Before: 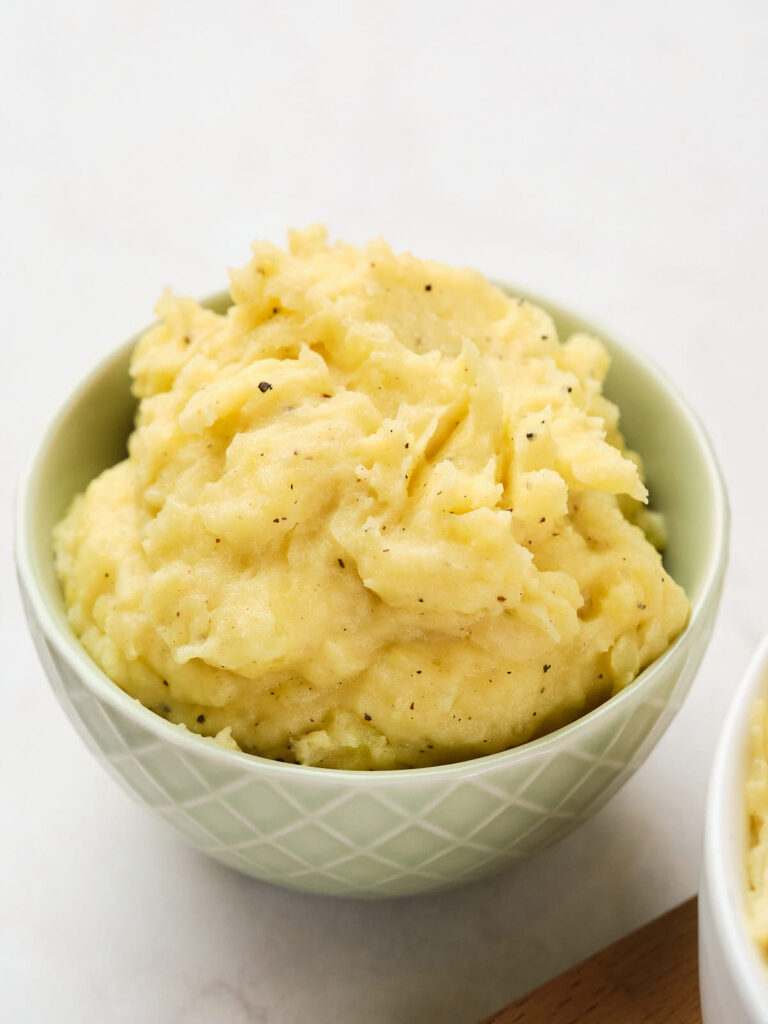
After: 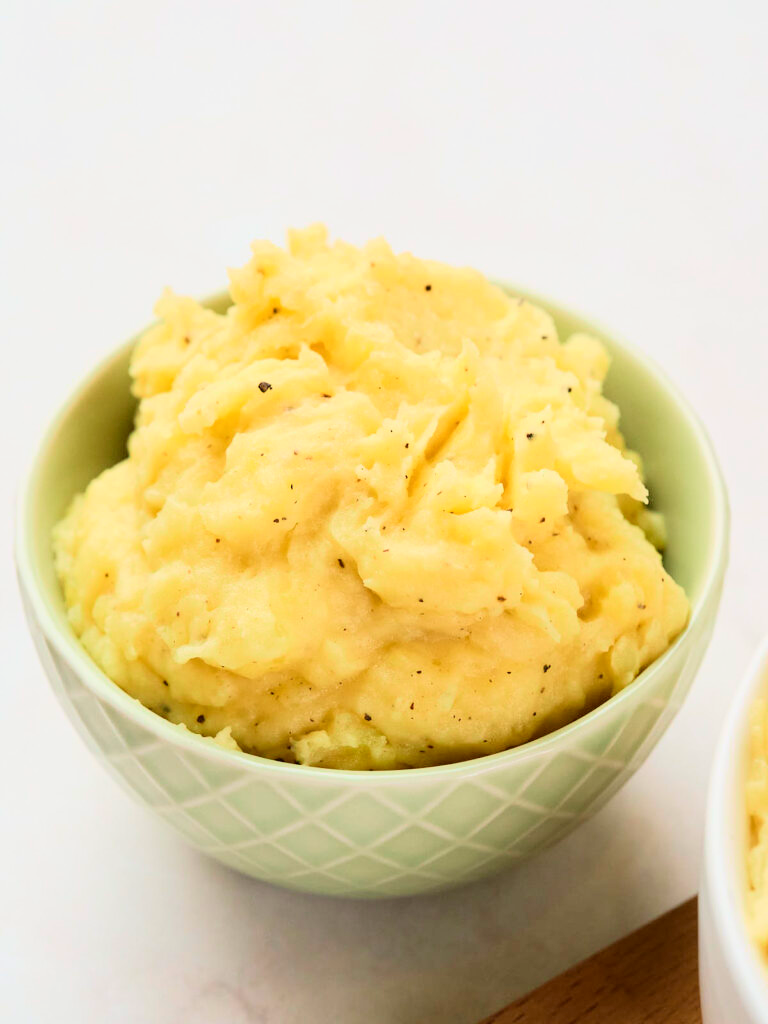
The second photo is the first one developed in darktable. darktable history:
tone curve: curves: ch0 [(0, 0) (0.091, 0.077) (0.389, 0.458) (0.745, 0.82) (0.856, 0.899) (0.92, 0.938) (1, 0.973)]; ch1 [(0, 0) (0.437, 0.404) (0.5, 0.5) (0.529, 0.55) (0.58, 0.6) (0.616, 0.649) (1, 1)]; ch2 [(0, 0) (0.442, 0.415) (0.5, 0.5) (0.535, 0.557) (0.585, 0.62) (1, 1)], color space Lab, independent channels, preserve colors none
